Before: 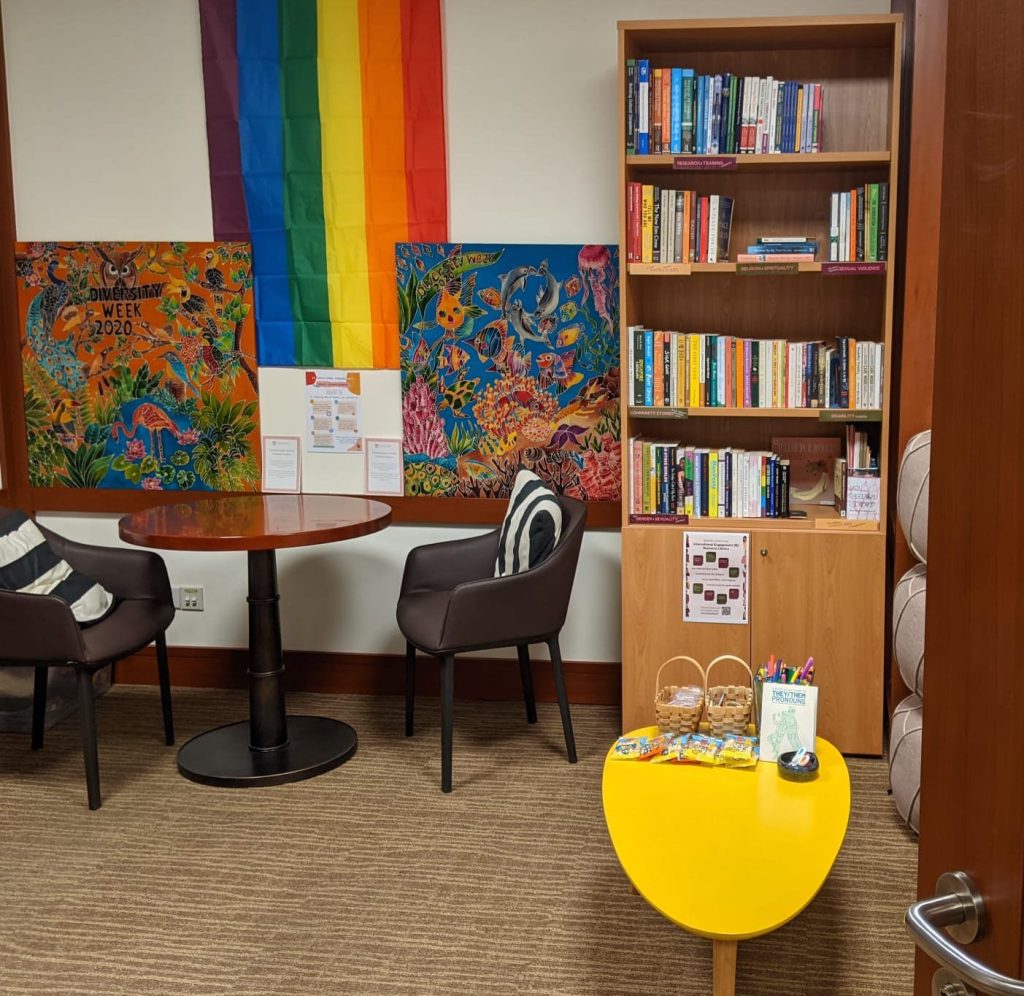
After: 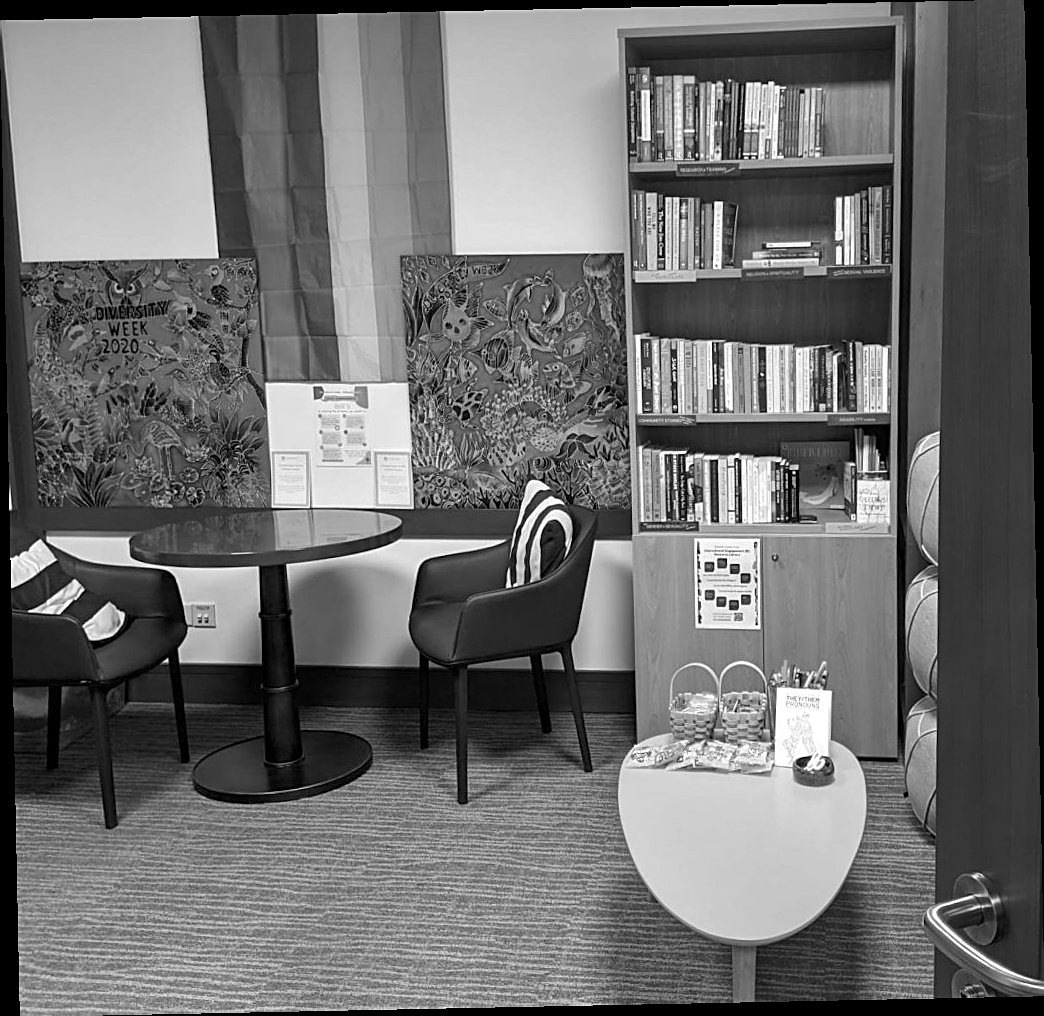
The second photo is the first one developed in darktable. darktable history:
color calibration: output gray [0.22, 0.42, 0.37, 0], gray › normalize channels true, illuminant same as pipeline (D50), adaptation XYZ, x 0.346, y 0.359, gamut compression 0
rotate and perspective: rotation -1.17°, automatic cropping off
sharpen: on, module defaults
exposure: black level correction 0.001, exposure 0.5 EV, compensate exposure bias true, compensate highlight preservation false
